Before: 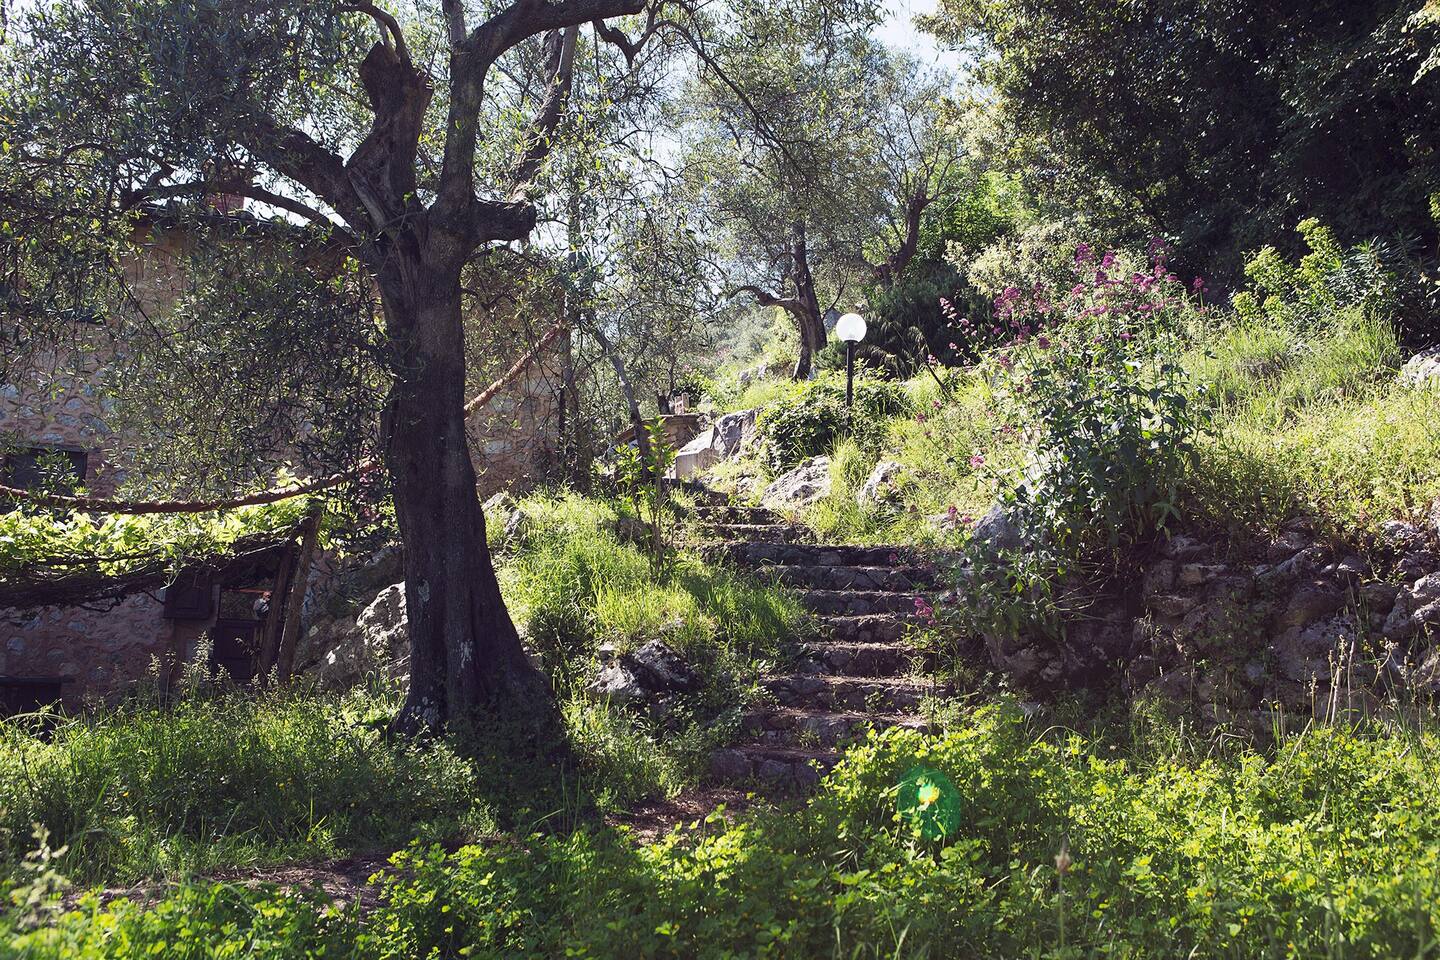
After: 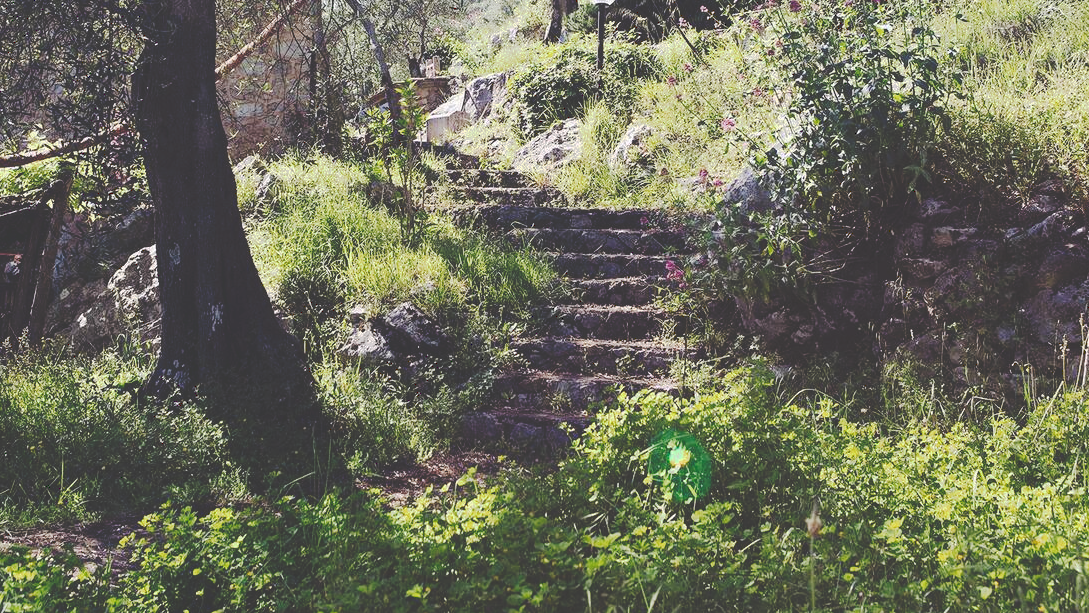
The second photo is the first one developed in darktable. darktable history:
tone curve: curves: ch0 [(0, 0) (0.003, 0.232) (0.011, 0.232) (0.025, 0.232) (0.044, 0.233) (0.069, 0.234) (0.1, 0.237) (0.136, 0.247) (0.177, 0.258) (0.224, 0.283) (0.277, 0.332) (0.335, 0.401) (0.399, 0.483) (0.468, 0.56) (0.543, 0.637) (0.623, 0.706) (0.709, 0.764) (0.801, 0.816) (0.898, 0.859) (1, 1)], preserve colors none
crop and rotate: left 17.299%, top 35.115%, right 7.015%, bottom 1.024%
